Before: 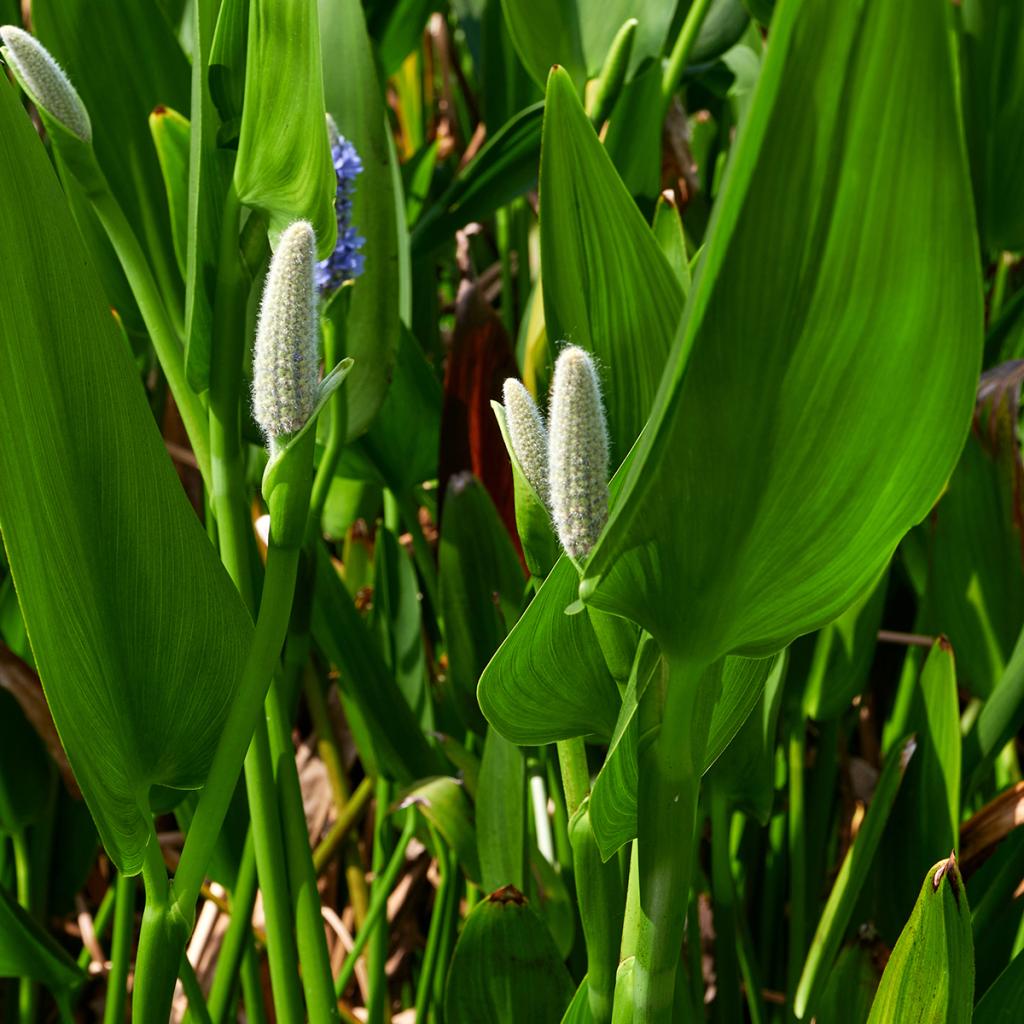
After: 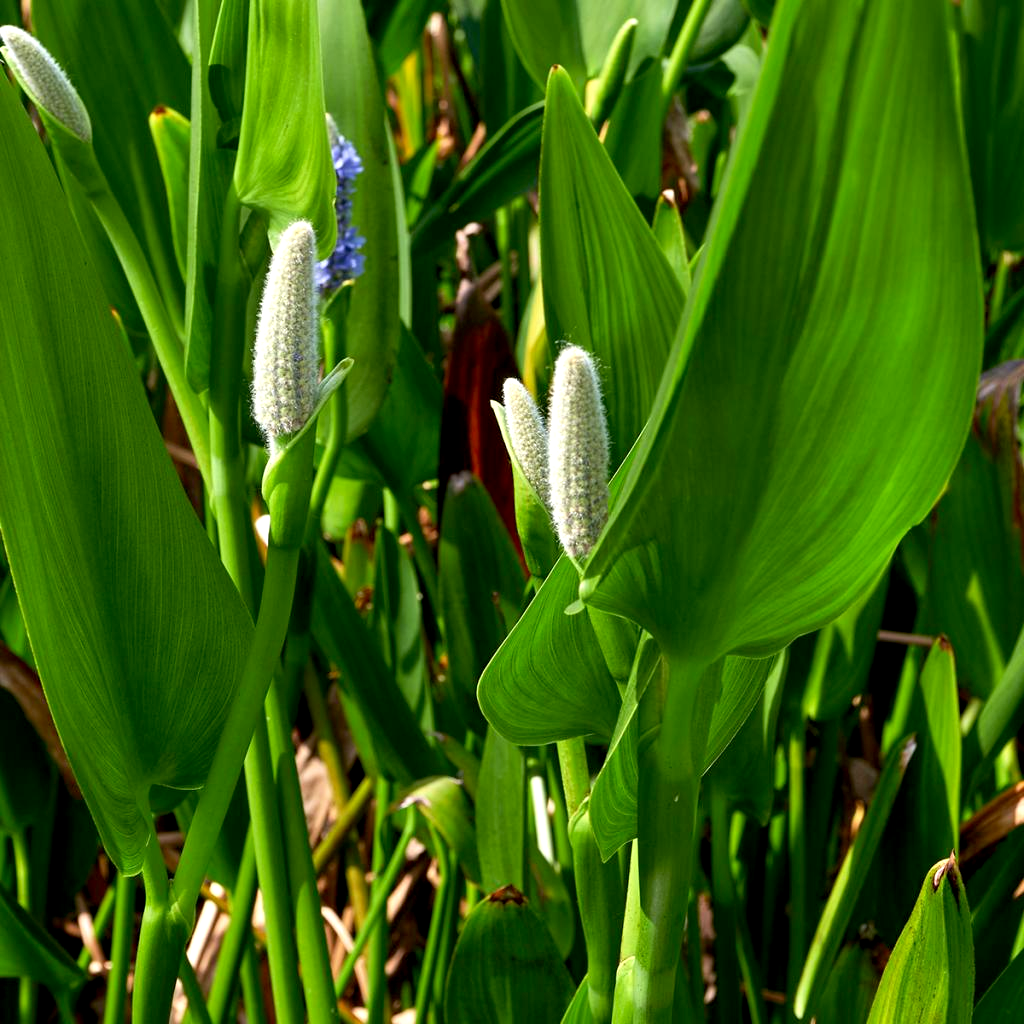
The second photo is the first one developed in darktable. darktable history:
exposure: black level correction 0.005, exposure 0.412 EV, compensate exposure bias true, compensate highlight preservation false
